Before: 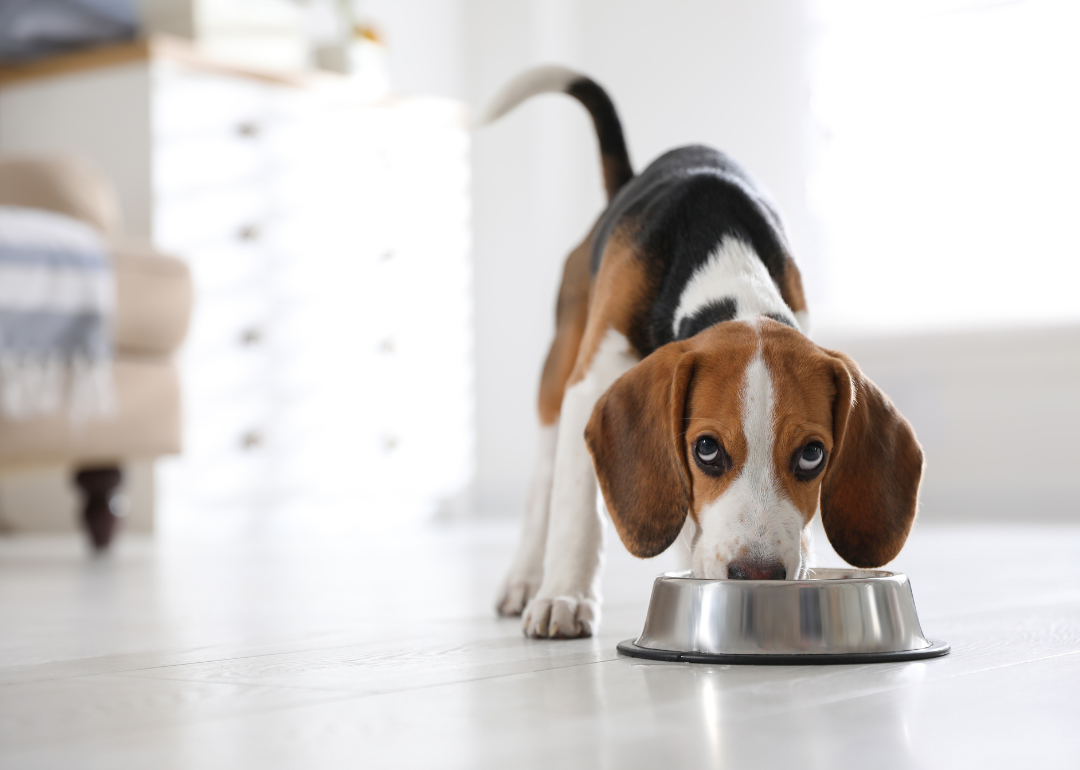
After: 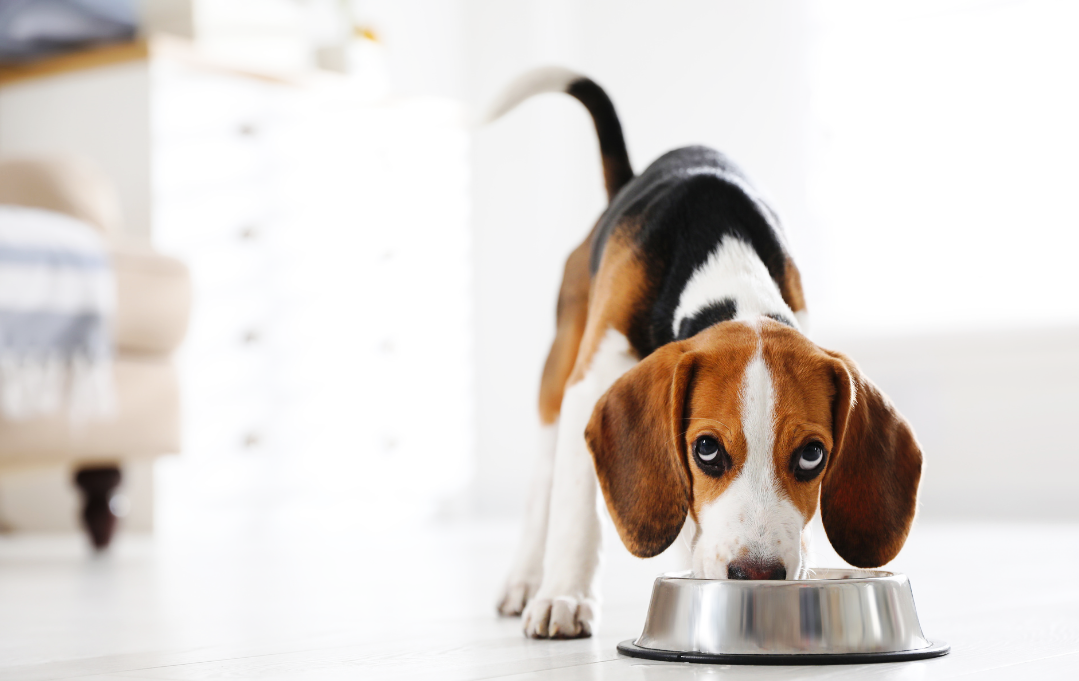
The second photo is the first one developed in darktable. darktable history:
base curve: curves: ch0 [(0, 0) (0.032, 0.025) (0.121, 0.166) (0.206, 0.329) (0.605, 0.79) (1, 1)], preserve colors none
crop and rotate: top 0%, bottom 11.49%
